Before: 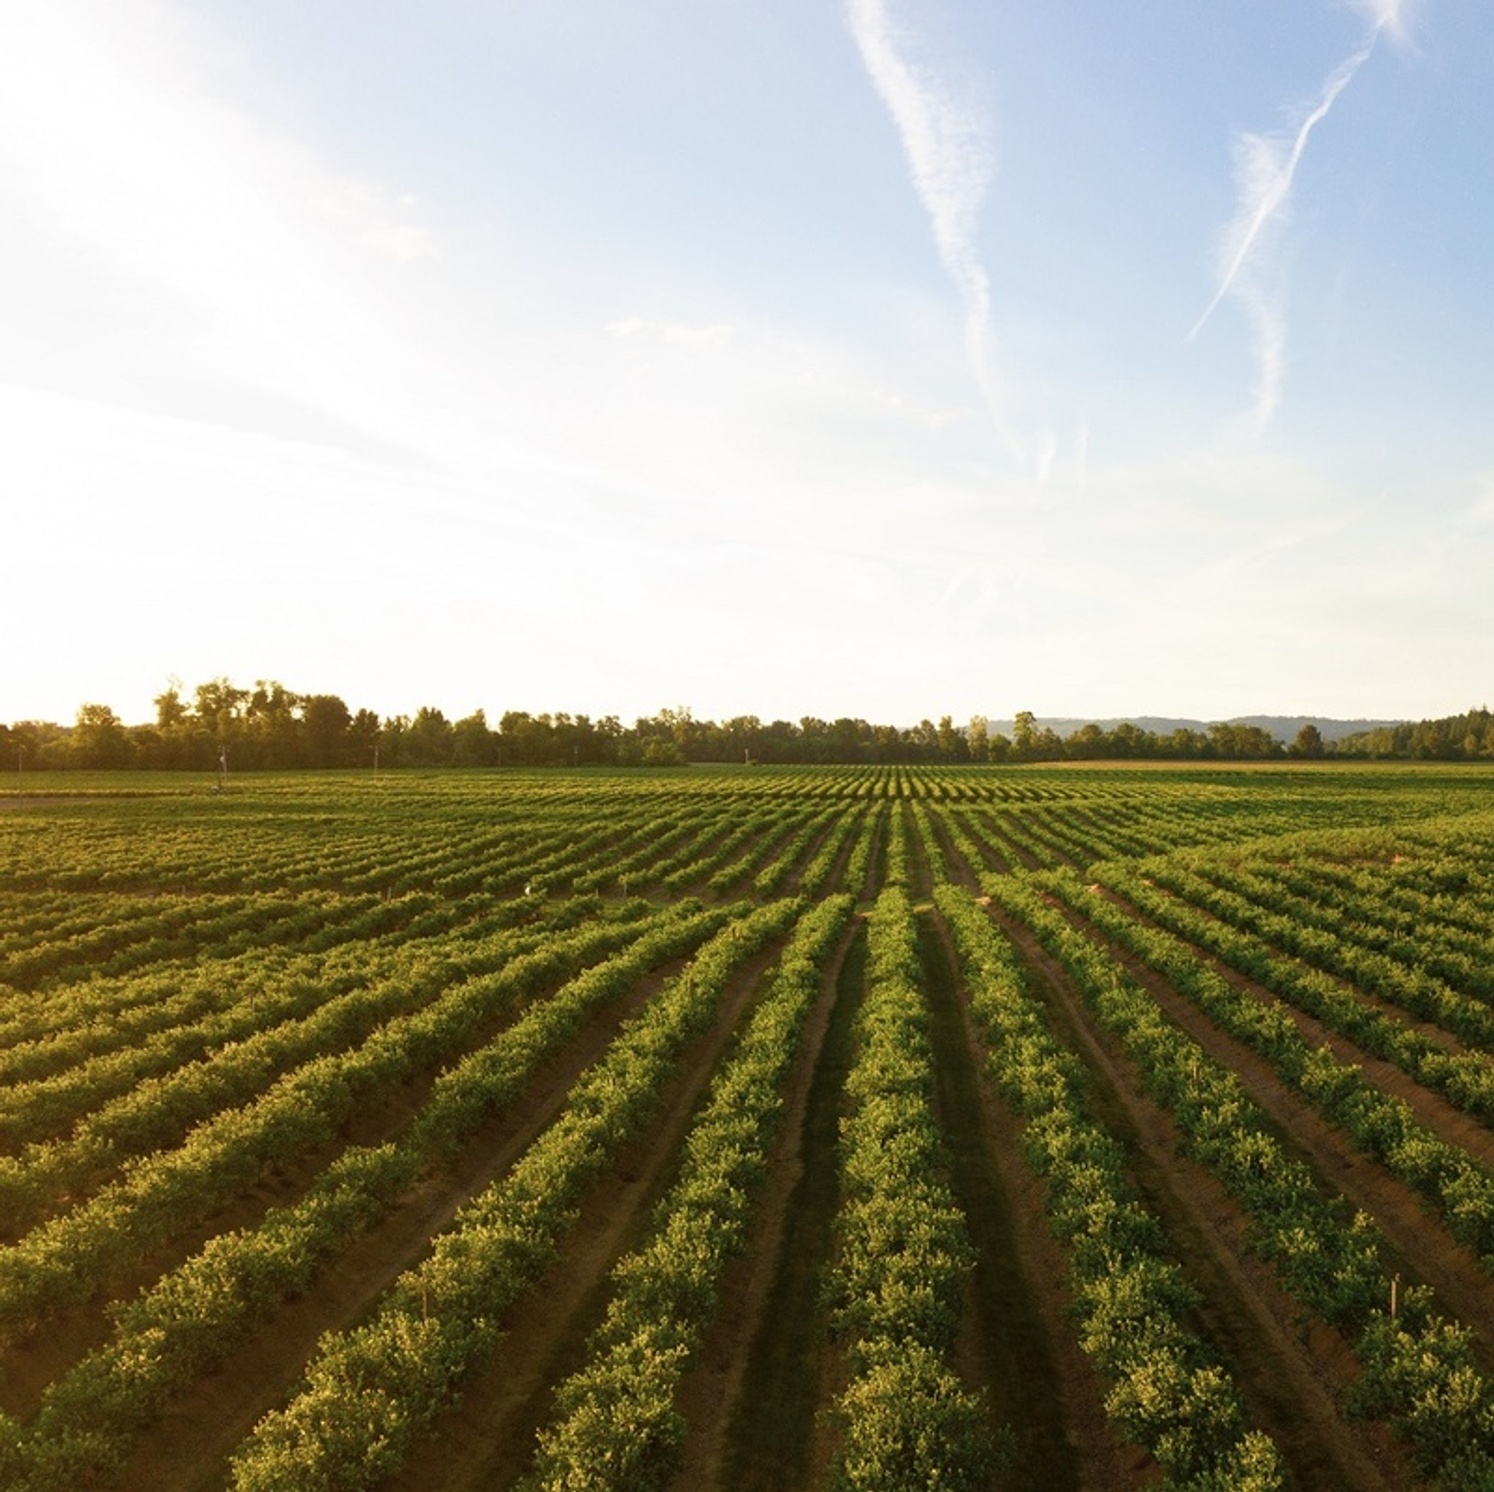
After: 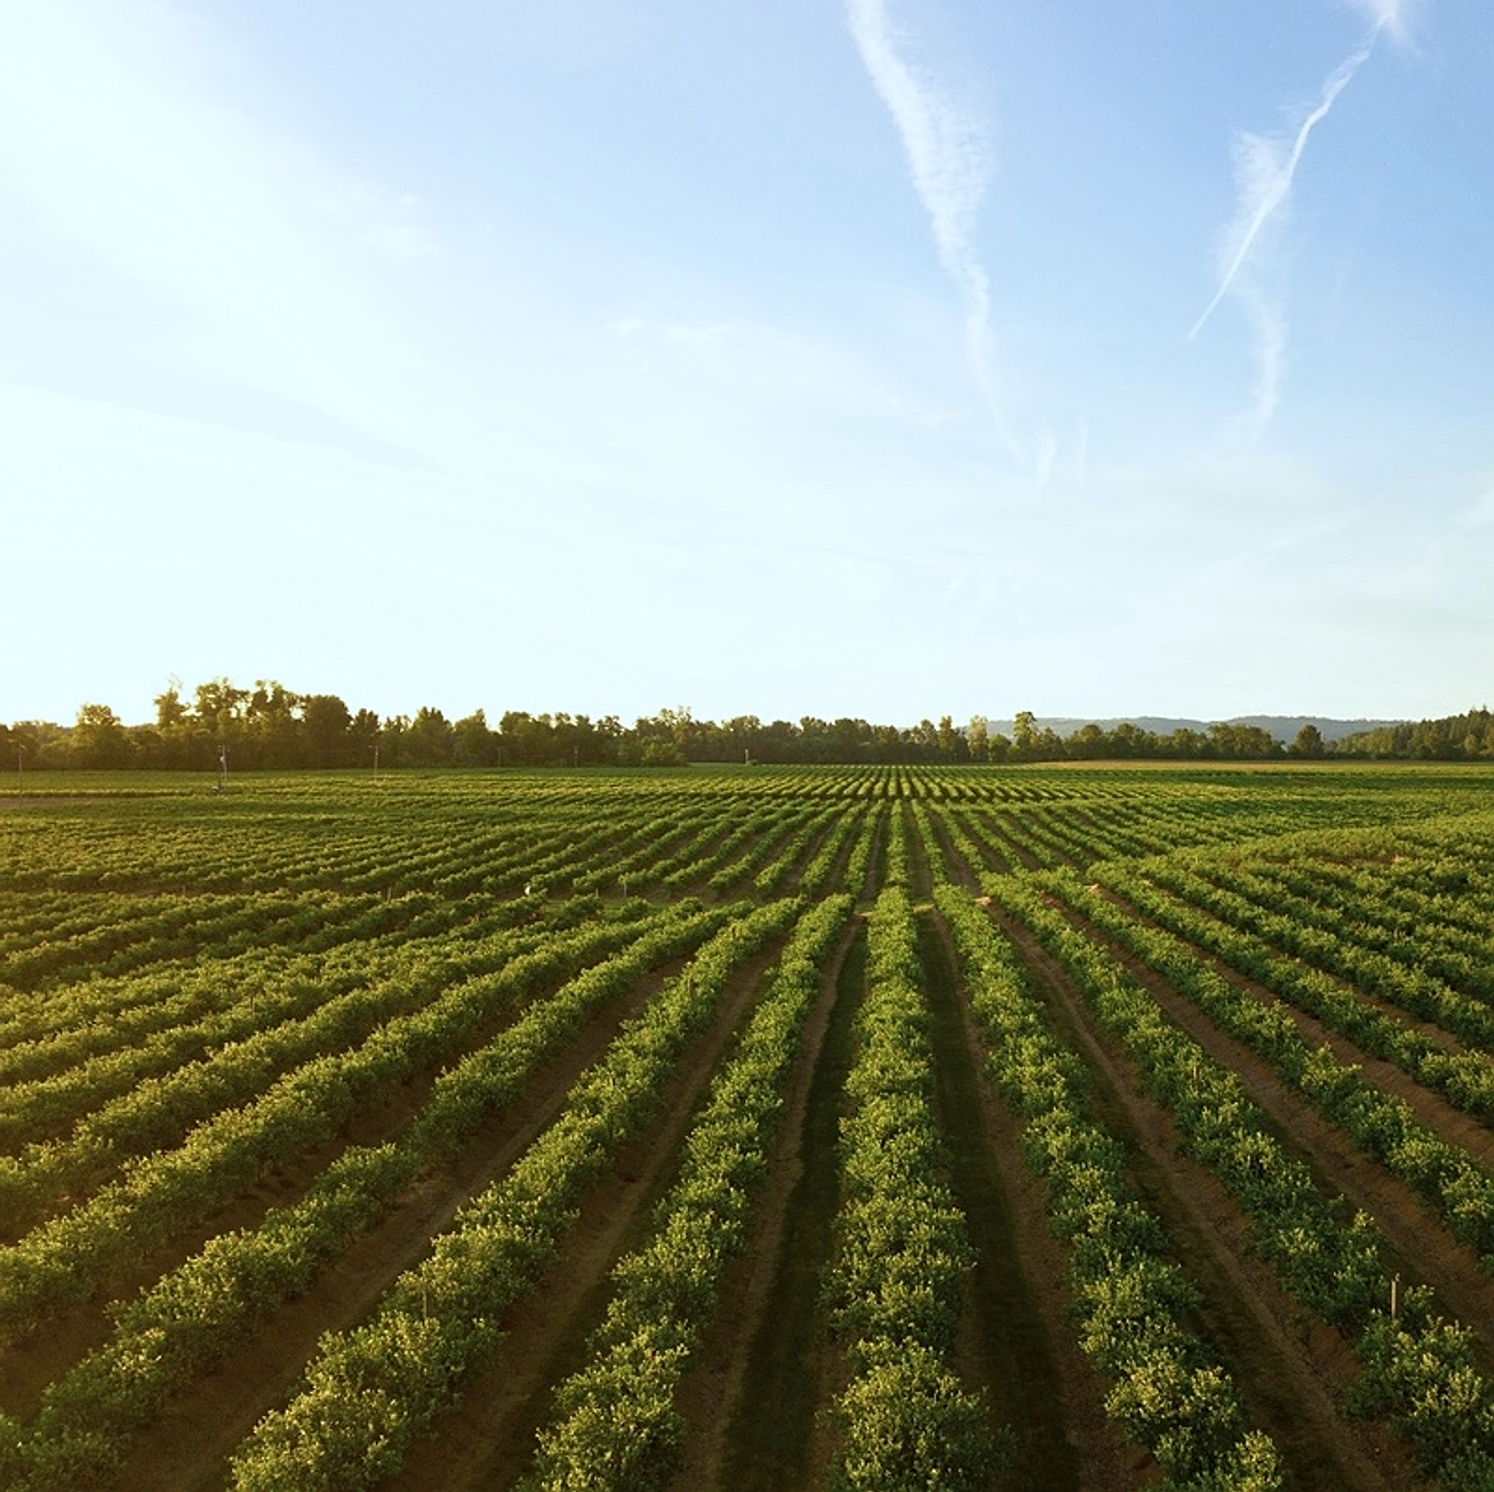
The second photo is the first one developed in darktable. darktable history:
sharpen: on, module defaults
white balance: red 0.925, blue 1.046
